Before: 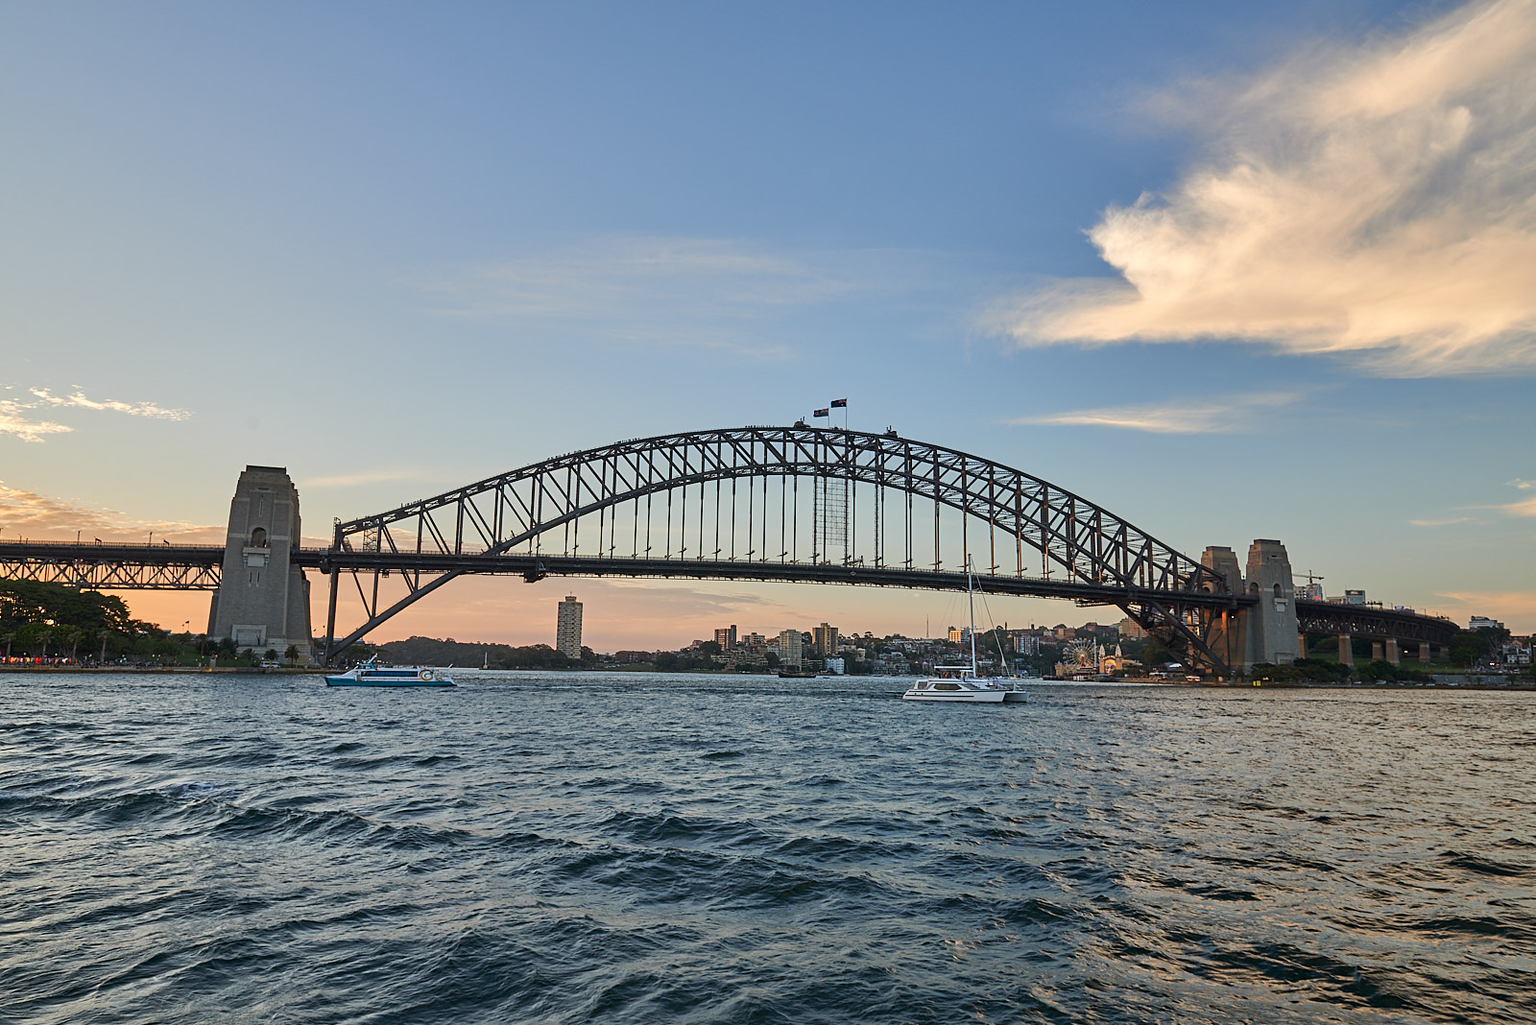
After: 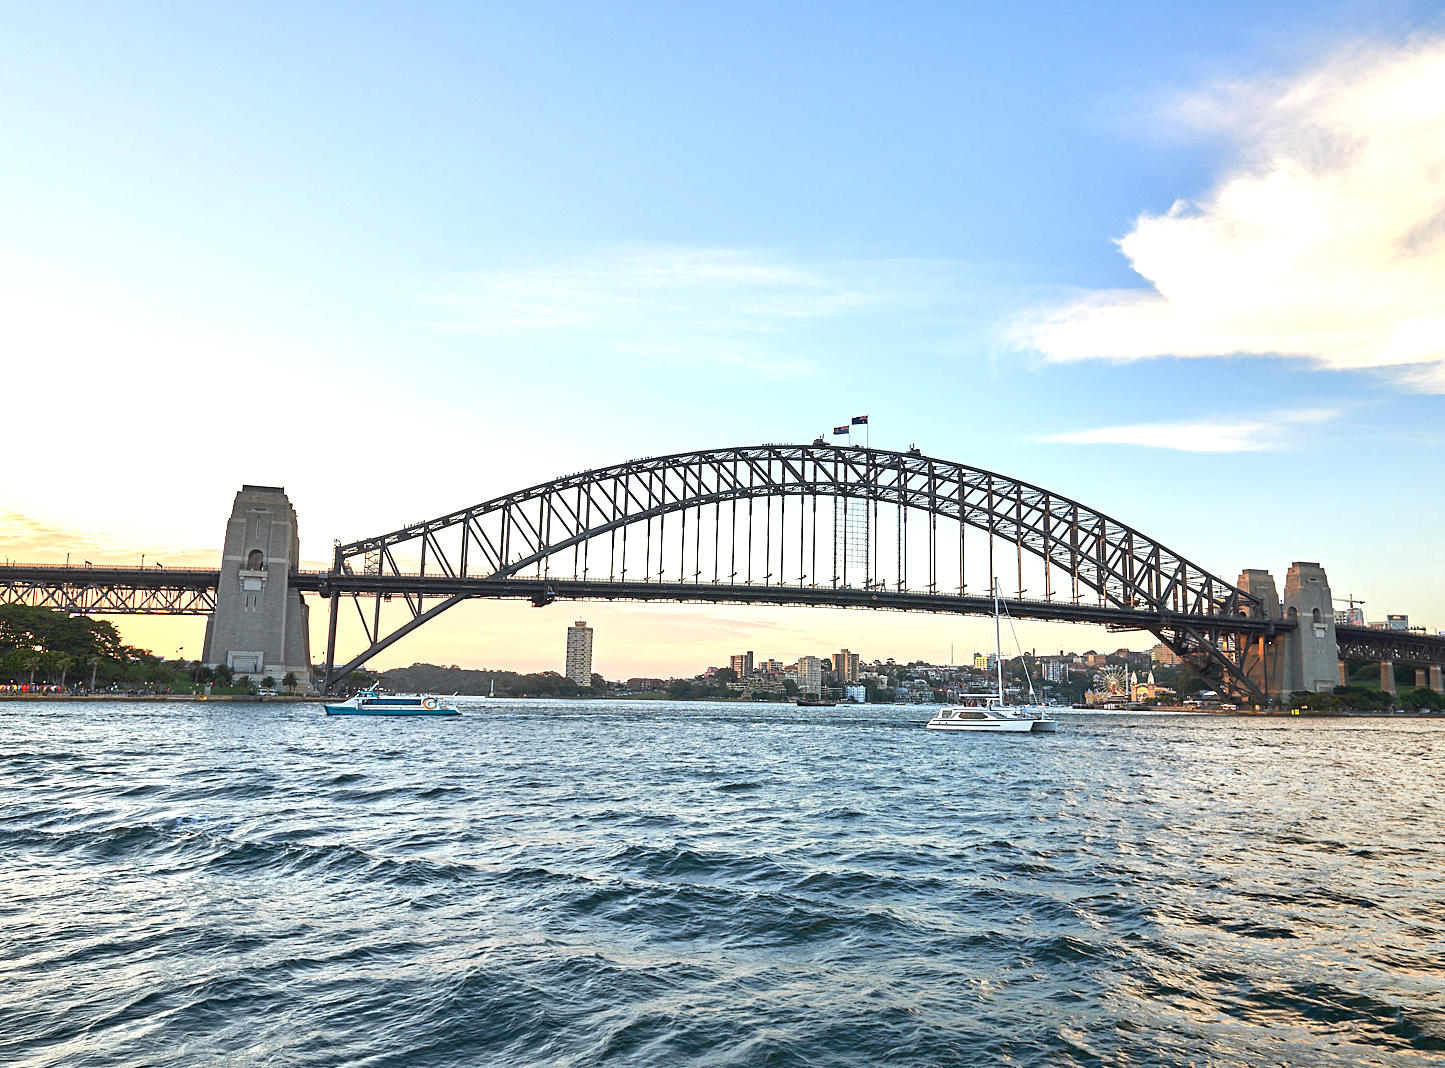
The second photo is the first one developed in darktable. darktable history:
crop and rotate: left 0.959%, right 8.693%
exposure: black level correction 0, exposure 1.199 EV, compensate highlight preservation false
